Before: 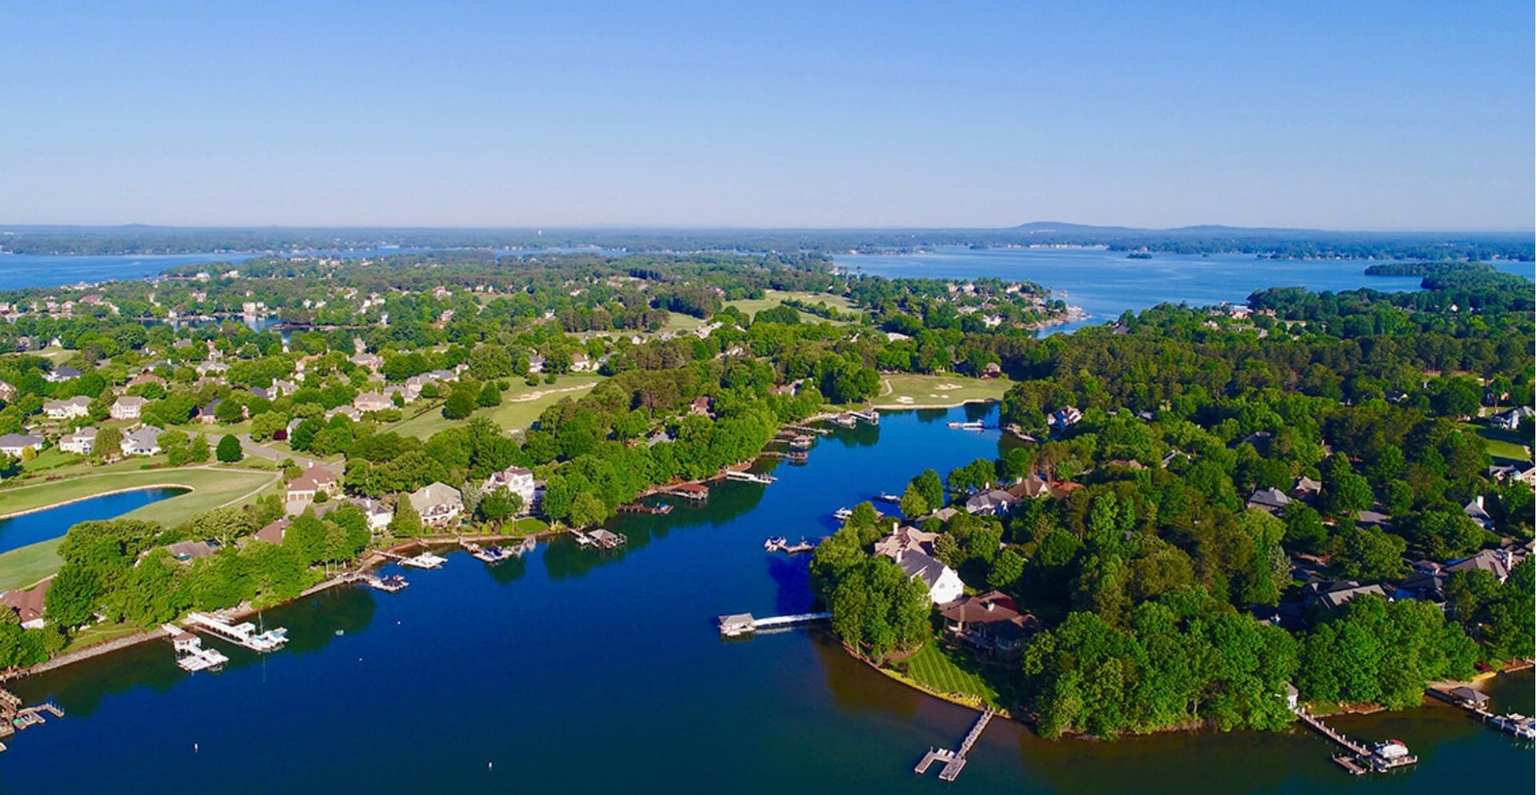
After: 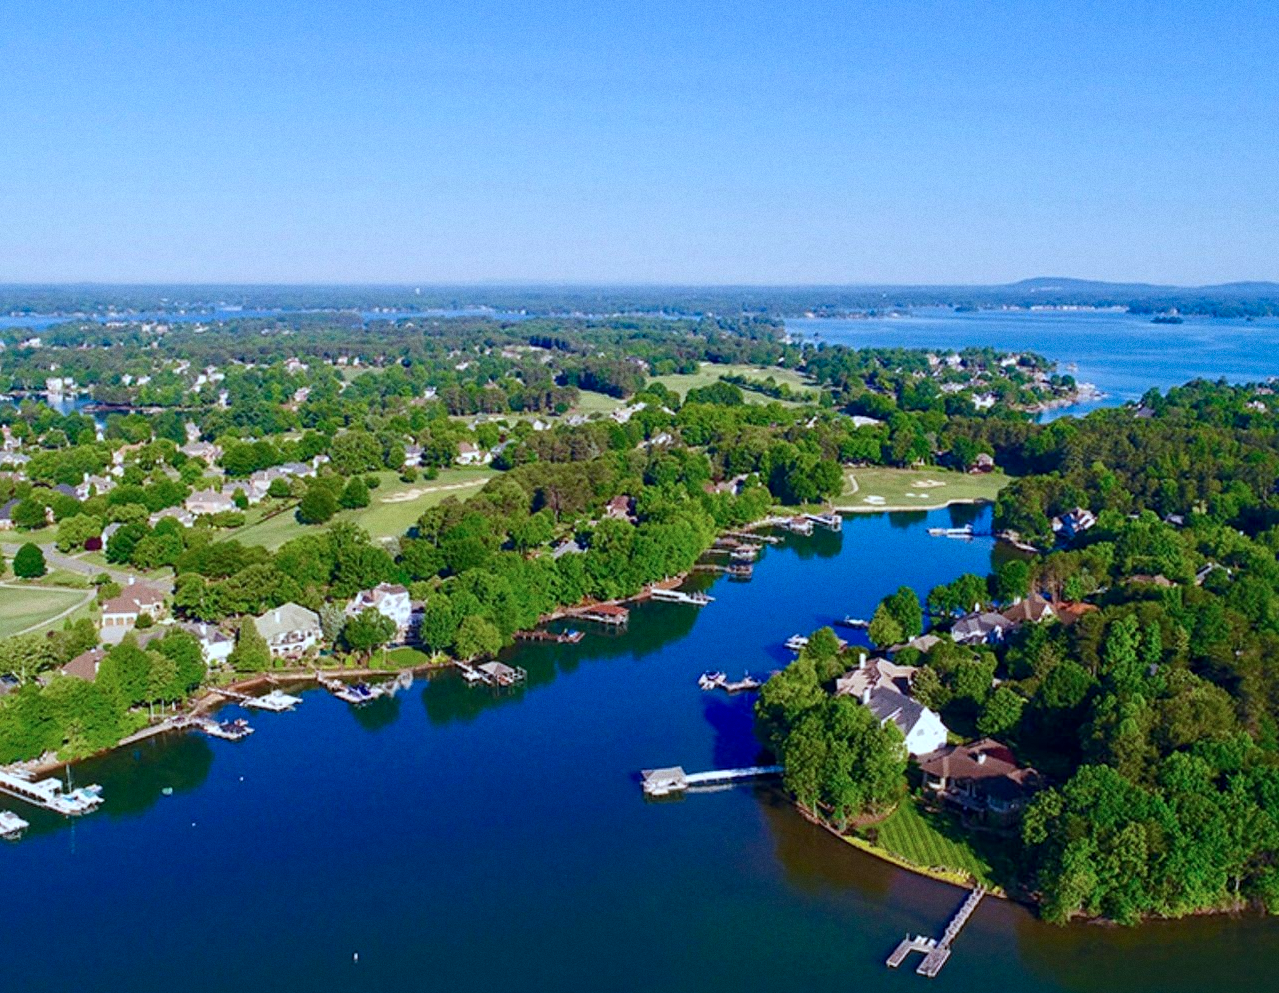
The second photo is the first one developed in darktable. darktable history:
color calibration: illuminant F (fluorescent), F source F9 (Cool White Deluxe 4150 K) – high CRI, x 0.374, y 0.373, temperature 4158.34 K
grain: coarseness 7.08 ISO, strength 21.67%, mid-tones bias 59.58%
local contrast: mode bilateral grid, contrast 25, coarseness 50, detail 123%, midtone range 0.2
crop and rotate: left 13.409%, right 19.924%
